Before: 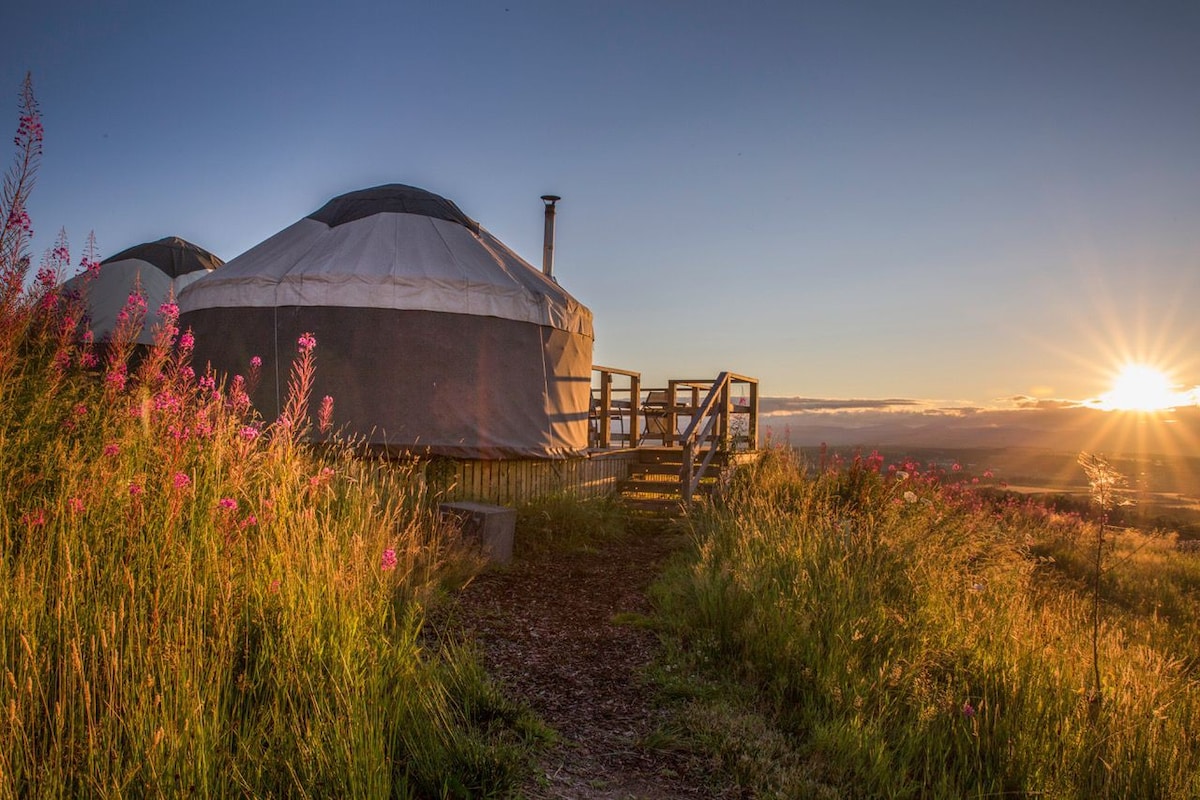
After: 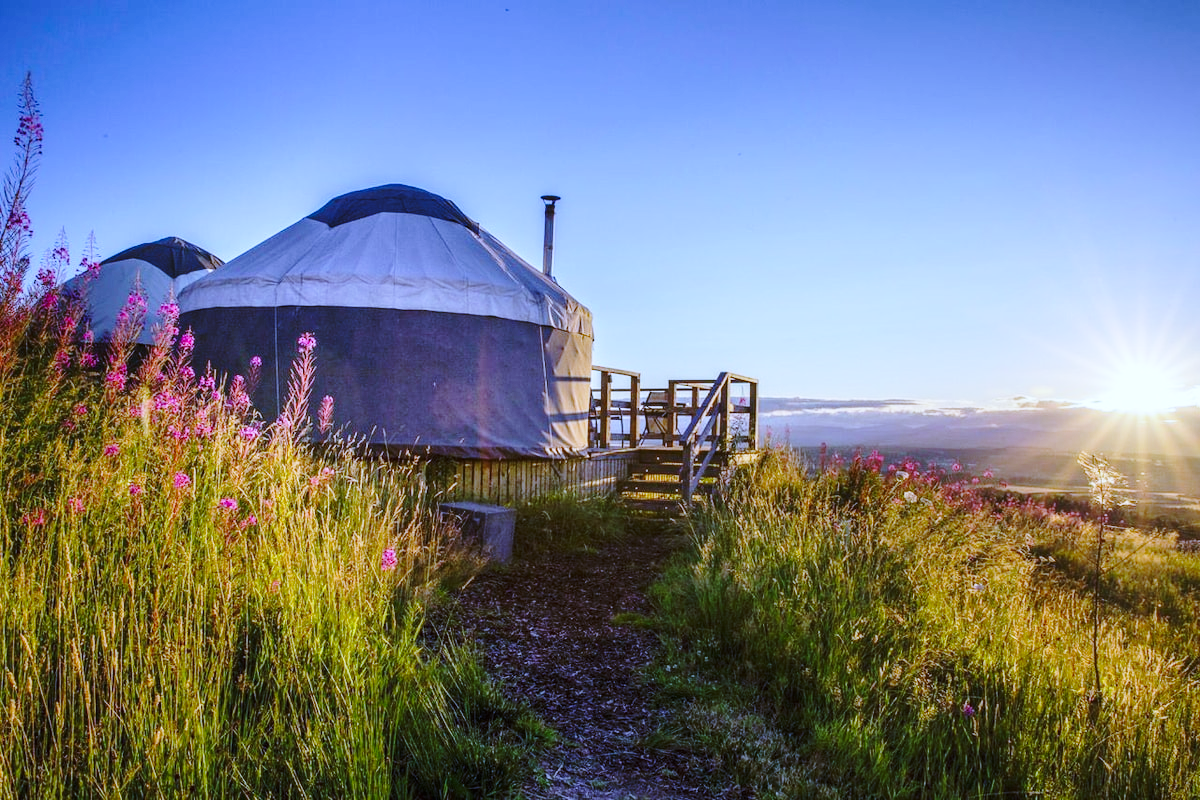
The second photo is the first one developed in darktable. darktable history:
base curve: curves: ch0 [(0, 0) (0.032, 0.037) (0.105, 0.228) (0.435, 0.76) (0.856, 0.983) (1, 1)], preserve colors none
white balance: red 0.766, blue 1.537
